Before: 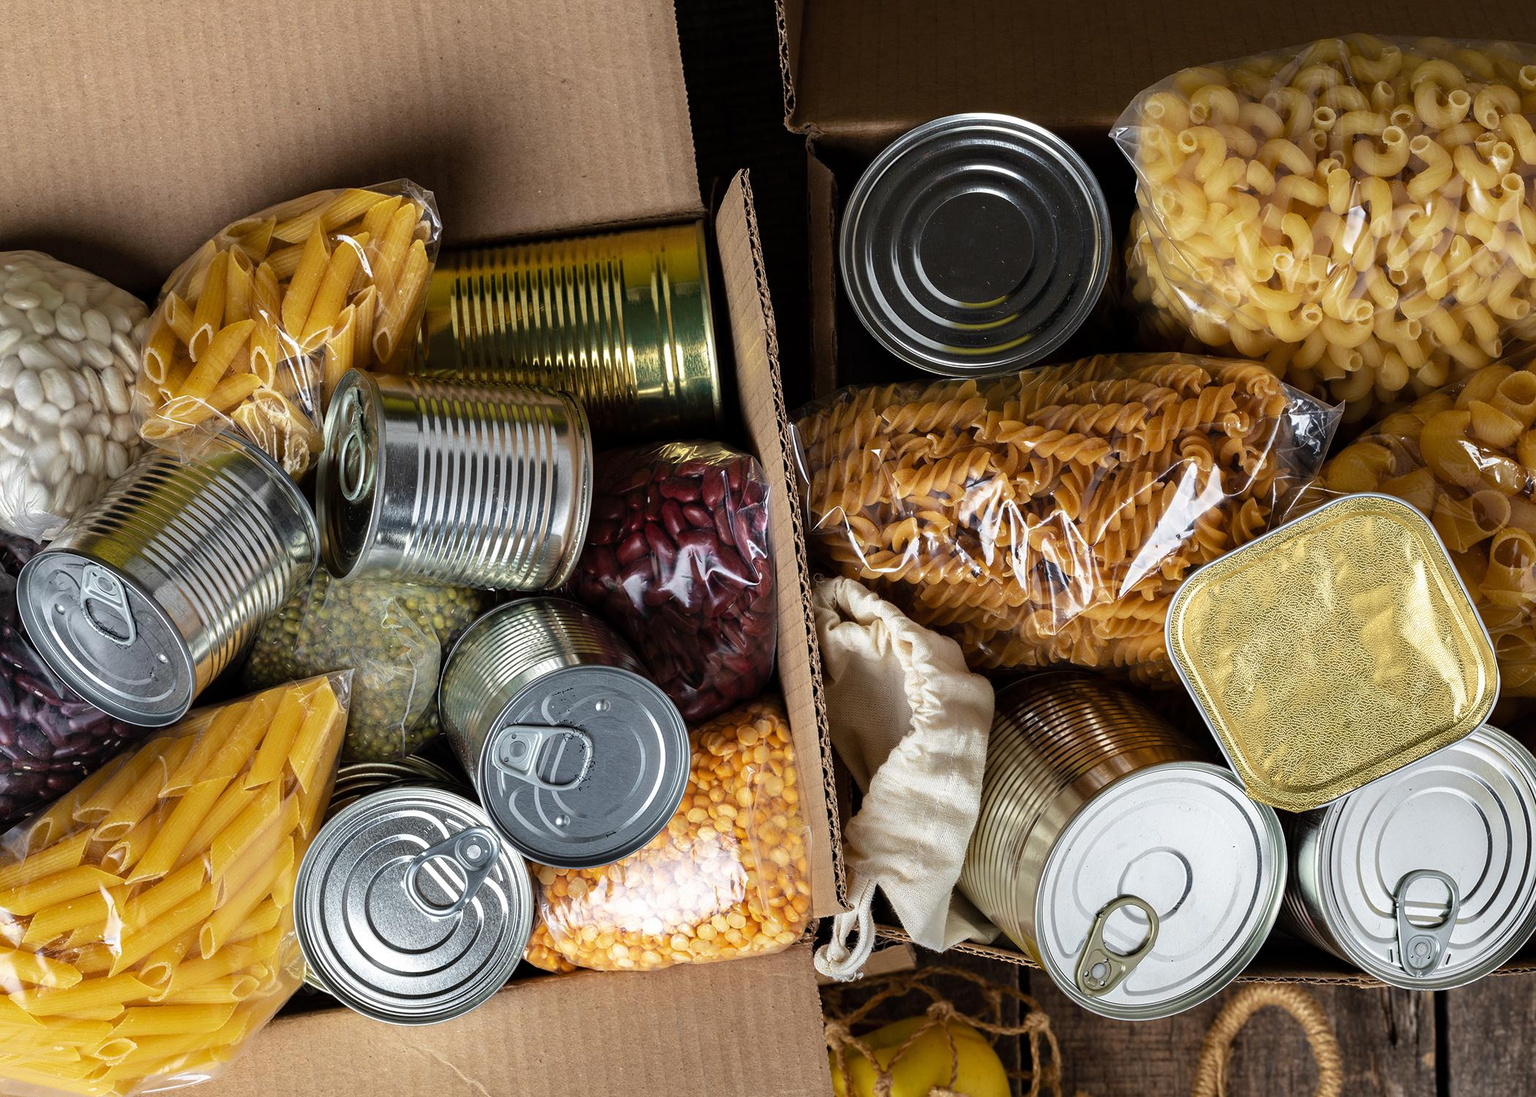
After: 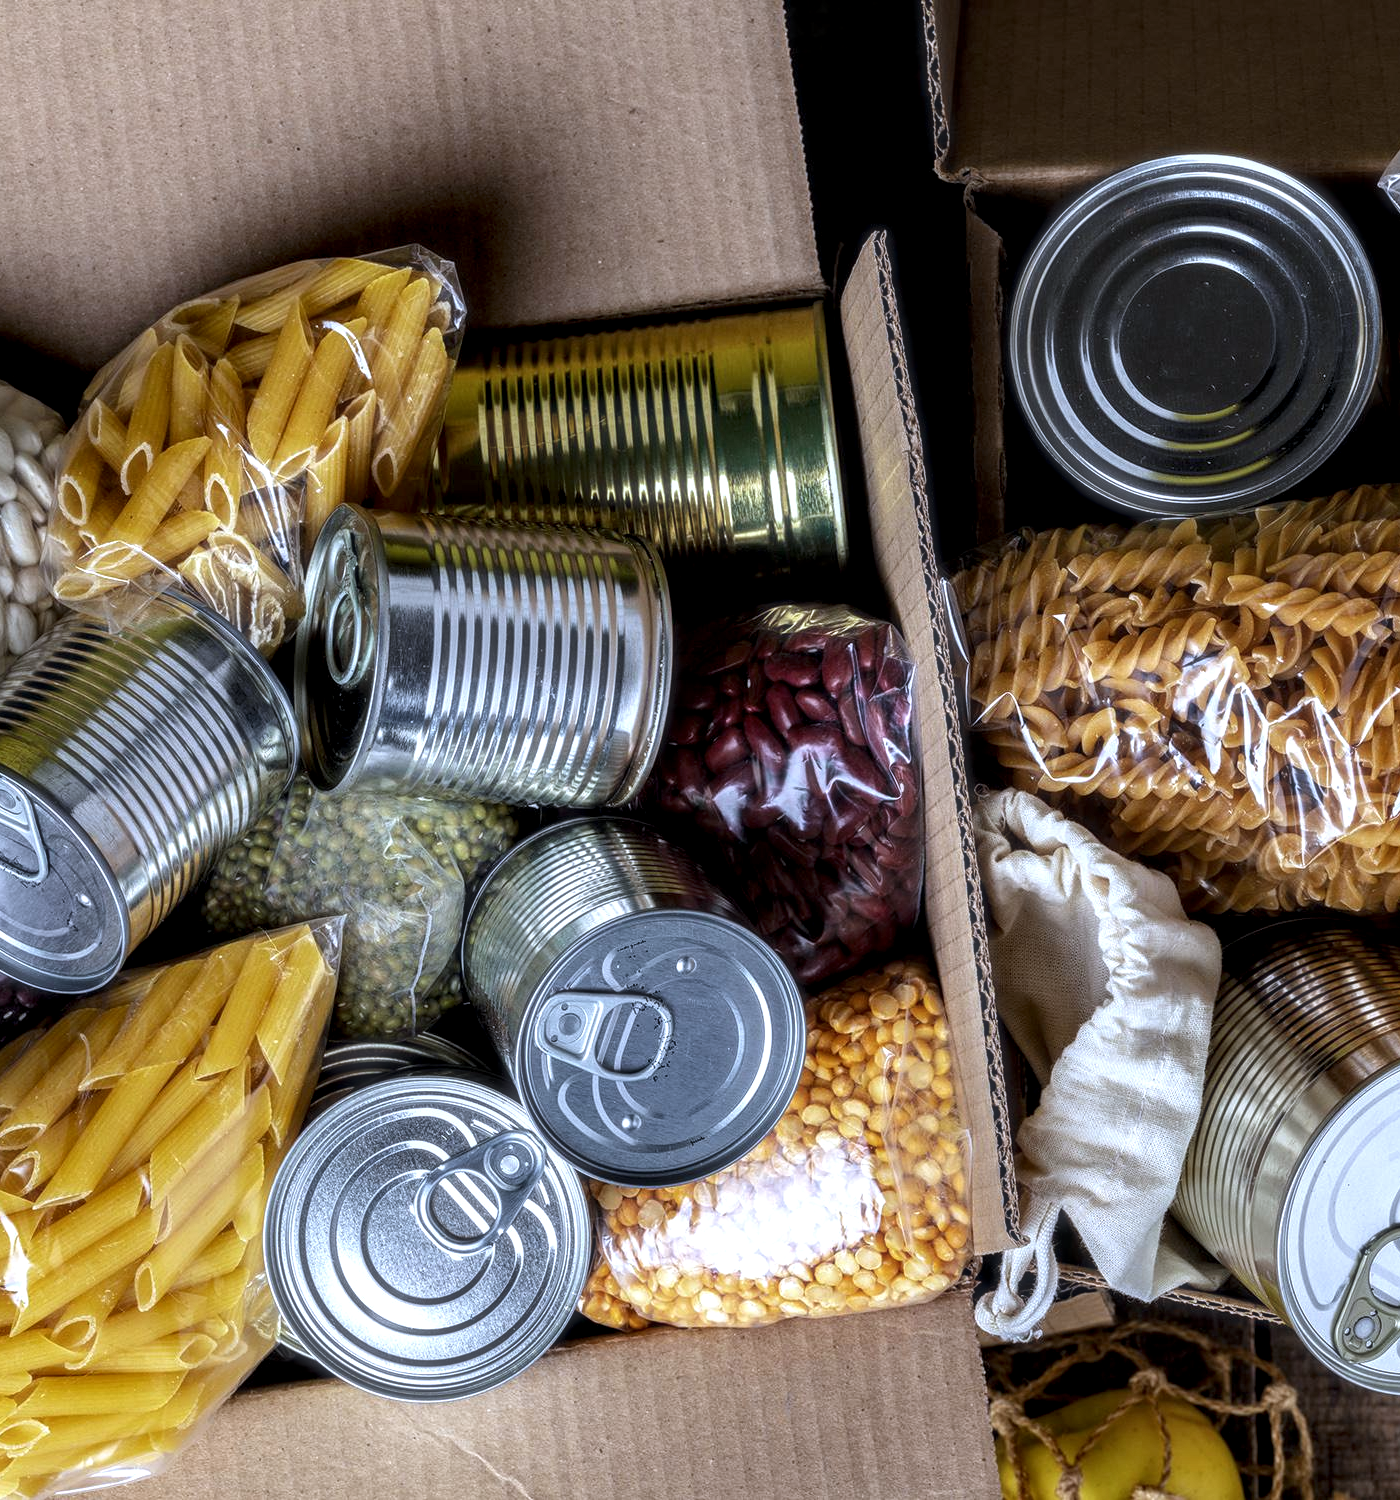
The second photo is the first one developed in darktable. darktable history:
local contrast: highlights 25%, detail 150%
white balance: red 0.948, green 1.02, blue 1.176
crop and rotate: left 6.617%, right 26.717%
haze removal: strength -0.1, adaptive false
